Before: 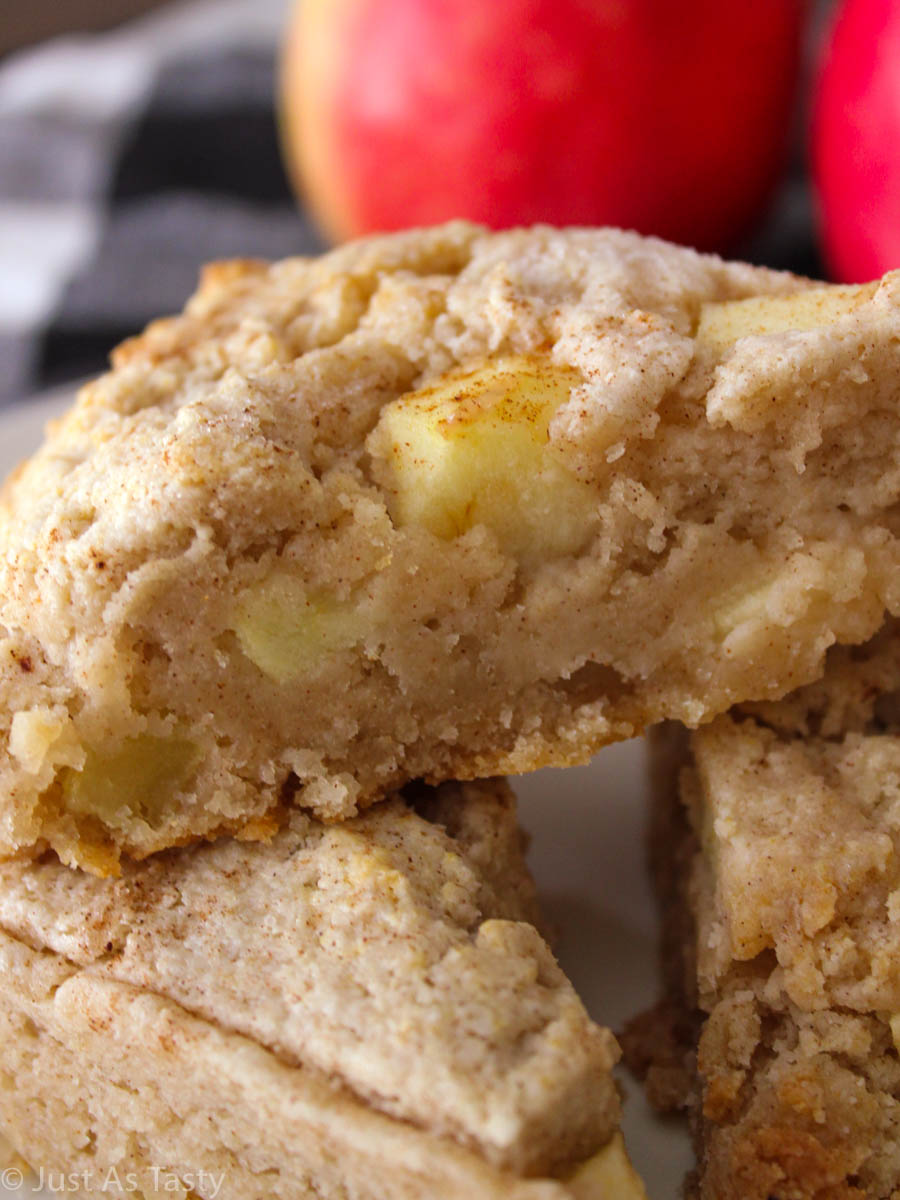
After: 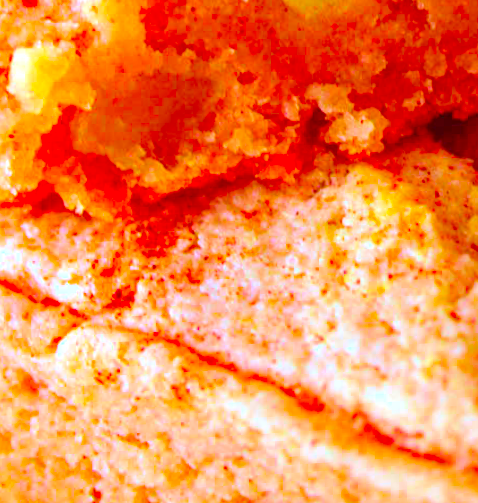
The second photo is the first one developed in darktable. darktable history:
contrast brightness saturation: contrast -0.1, brightness 0.05, saturation 0.08
exposure: black level correction -0.002, exposure 0.54 EV, compensate highlight preservation false
crop and rotate: top 54.778%, right 46.61%, bottom 0.159%
color correction: saturation 3
rgb levels: mode RGB, independent channels, levels [[0, 0.474, 1], [0, 0.5, 1], [0, 0.5, 1]]
local contrast: highlights 0%, shadows 0%, detail 133%
white balance: red 0.931, blue 1.11
rotate and perspective: rotation 0.679°, lens shift (horizontal) 0.136, crop left 0.009, crop right 0.991, crop top 0.078, crop bottom 0.95
